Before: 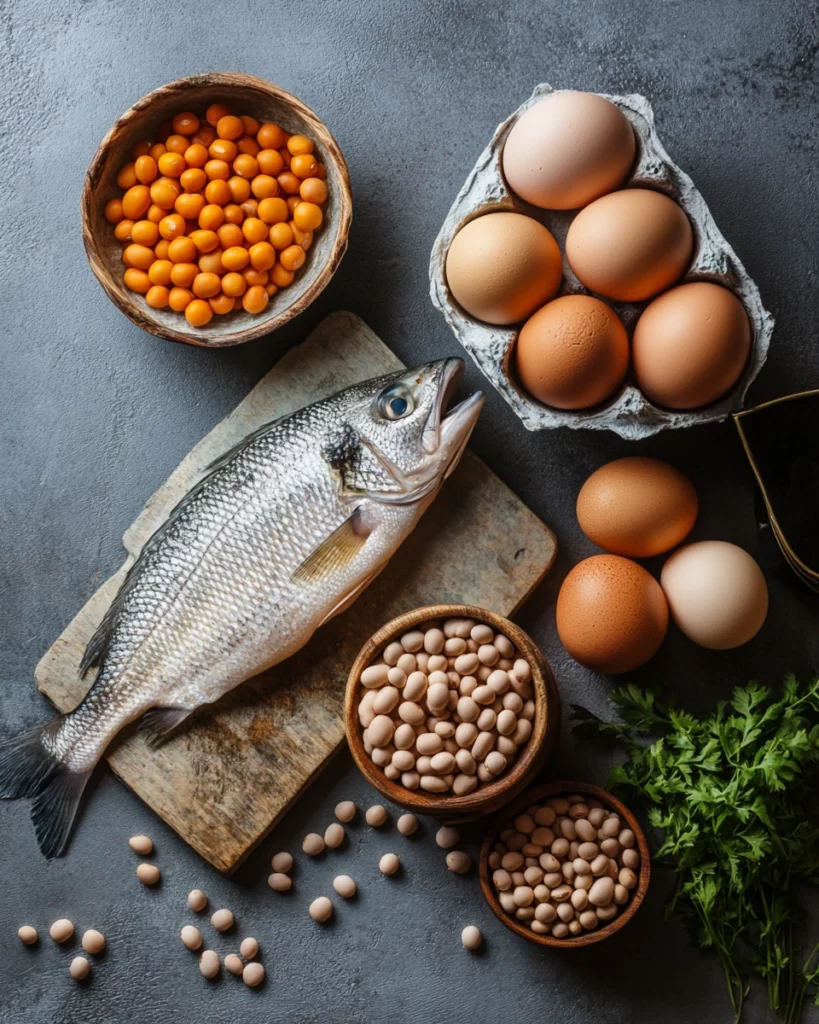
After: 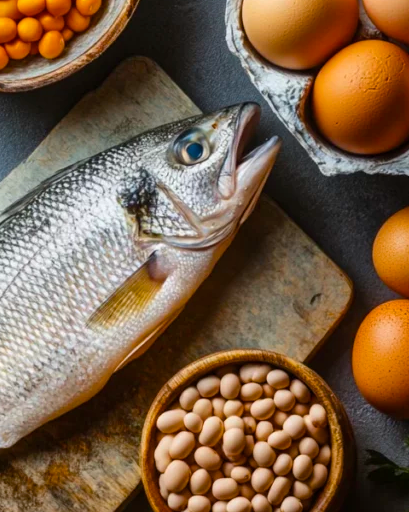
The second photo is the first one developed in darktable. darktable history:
crop: left 25%, top 25%, right 25%, bottom 25%
color balance rgb: linear chroma grading › global chroma 15%, perceptual saturation grading › global saturation 30%
